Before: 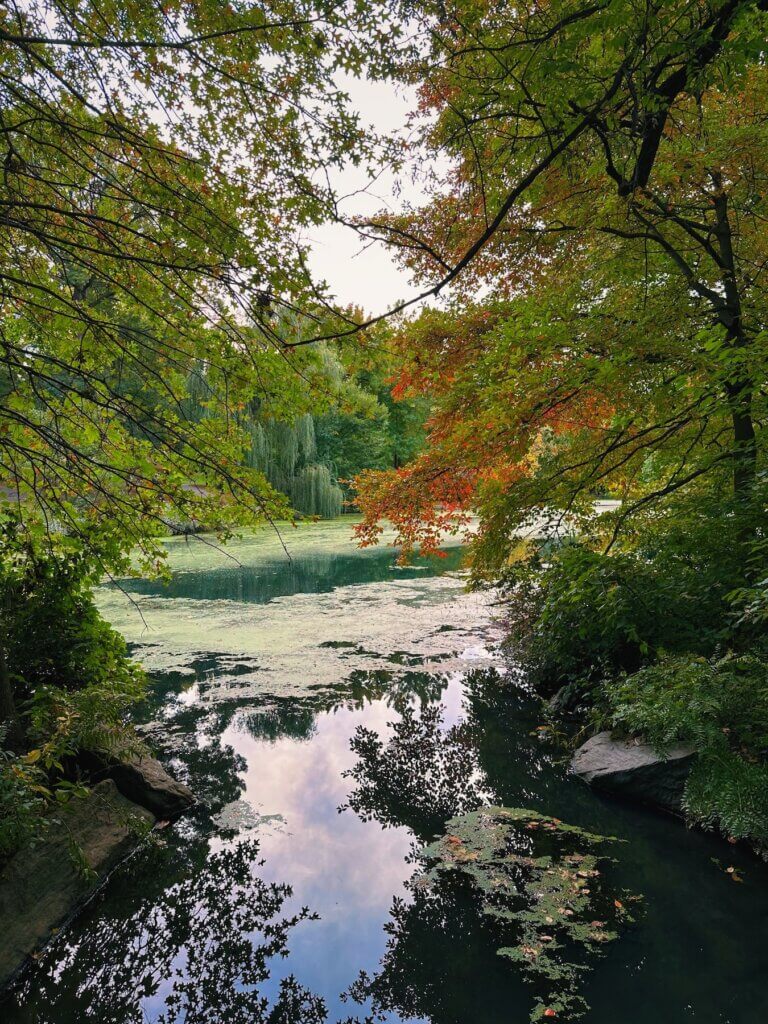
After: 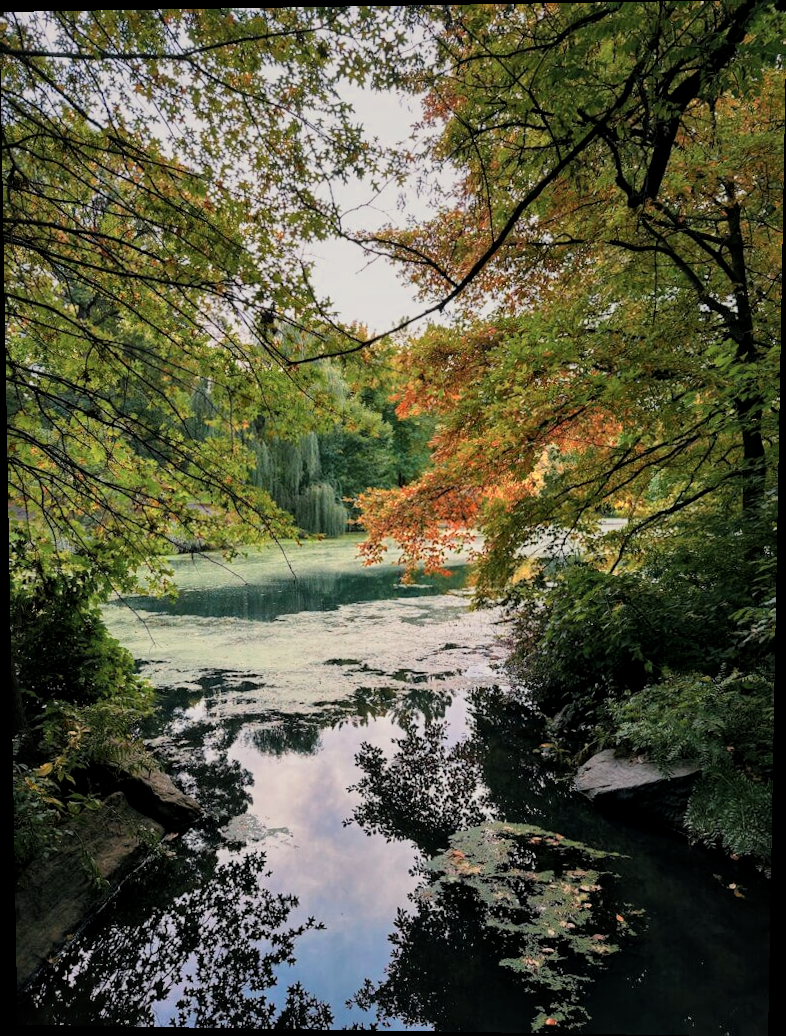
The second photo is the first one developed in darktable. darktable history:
filmic rgb: hardness 4.17
local contrast: mode bilateral grid, contrast 20, coarseness 50, detail 120%, midtone range 0.2
color zones: curves: ch0 [(0.018, 0.548) (0.197, 0.654) (0.425, 0.447) (0.605, 0.658) (0.732, 0.579)]; ch1 [(0.105, 0.531) (0.224, 0.531) (0.386, 0.39) (0.618, 0.456) (0.732, 0.456) (0.956, 0.421)]; ch2 [(0.039, 0.583) (0.215, 0.465) (0.399, 0.544) (0.465, 0.548) (0.614, 0.447) (0.724, 0.43) (0.882, 0.623) (0.956, 0.632)]
rotate and perspective: lens shift (vertical) 0.048, lens shift (horizontal) -0.024, automatic cropping off
